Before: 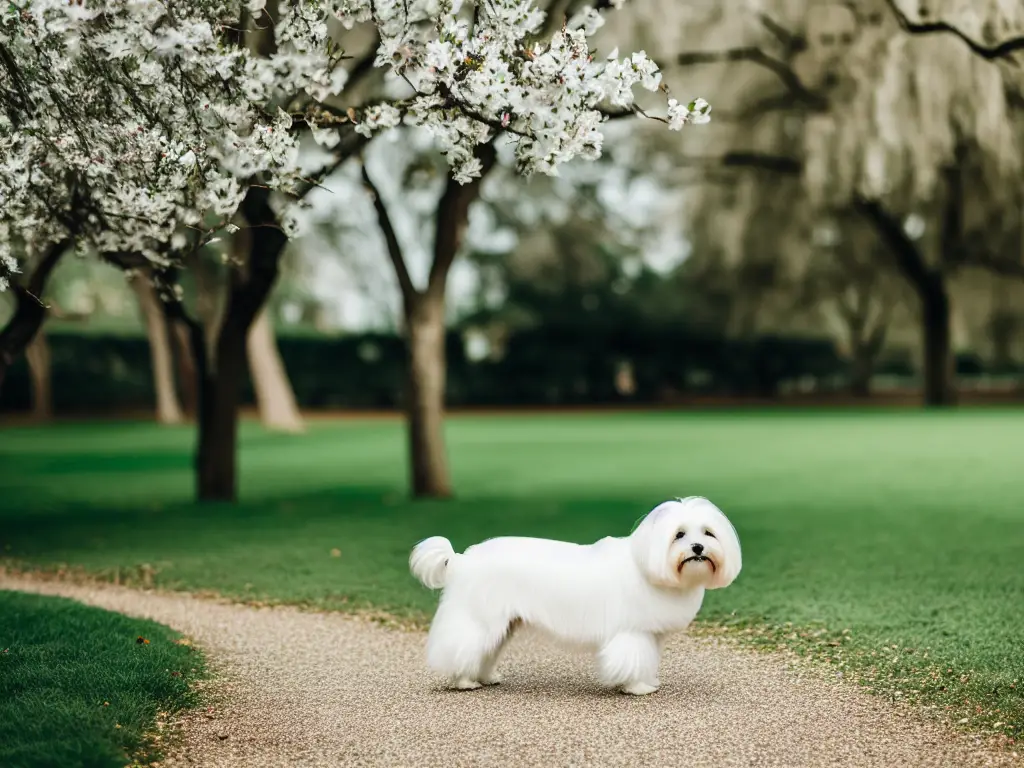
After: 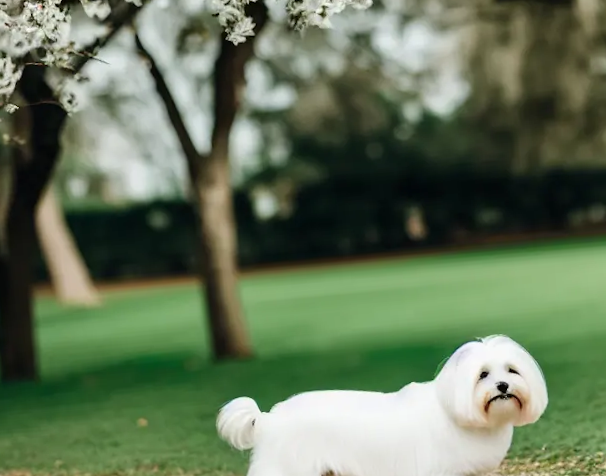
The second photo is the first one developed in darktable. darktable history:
crop and rotate: left 22.13%, top 22.054%, right 22.026%, bottom 22.102%
rotate and perspective: rotation -4.98°, automatic cropping off
